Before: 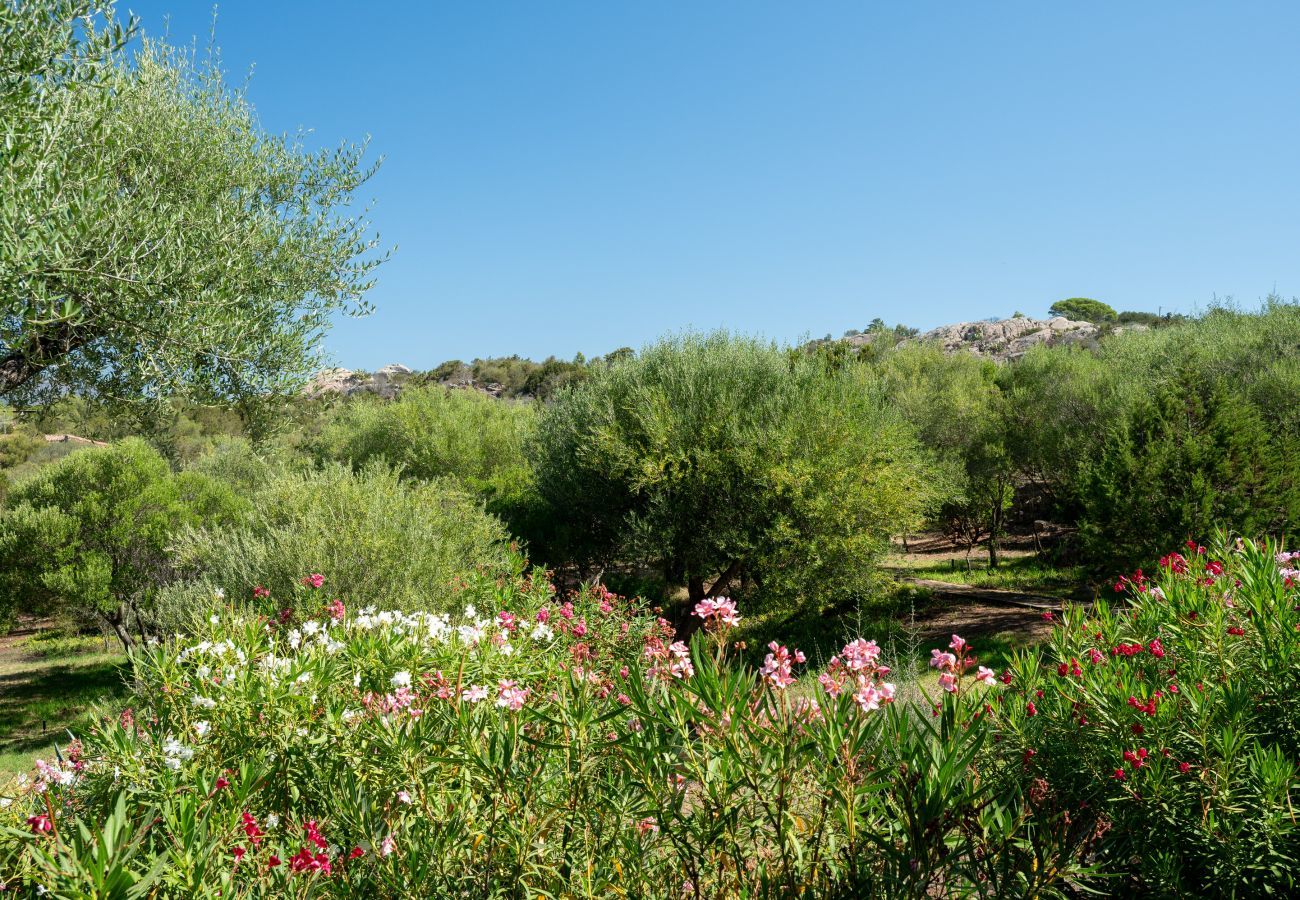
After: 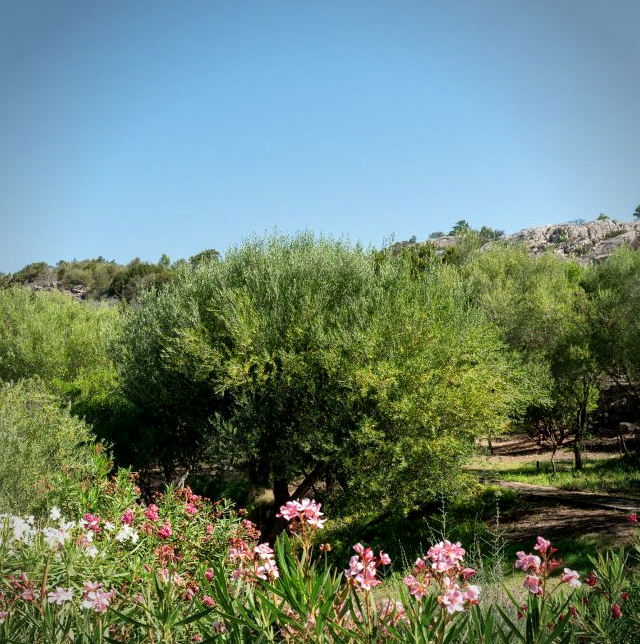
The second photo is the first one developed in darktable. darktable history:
vignetting: fall-off radius 44.67%, brightness -0.434, saturation -0.198
local contrast: mode bilateral grid, contrast 20, coarseness 50, detail 132%, midtone range 0.2
crop: left 31.943%, top 10.963%, right 18.797%, bottom 17.481%
